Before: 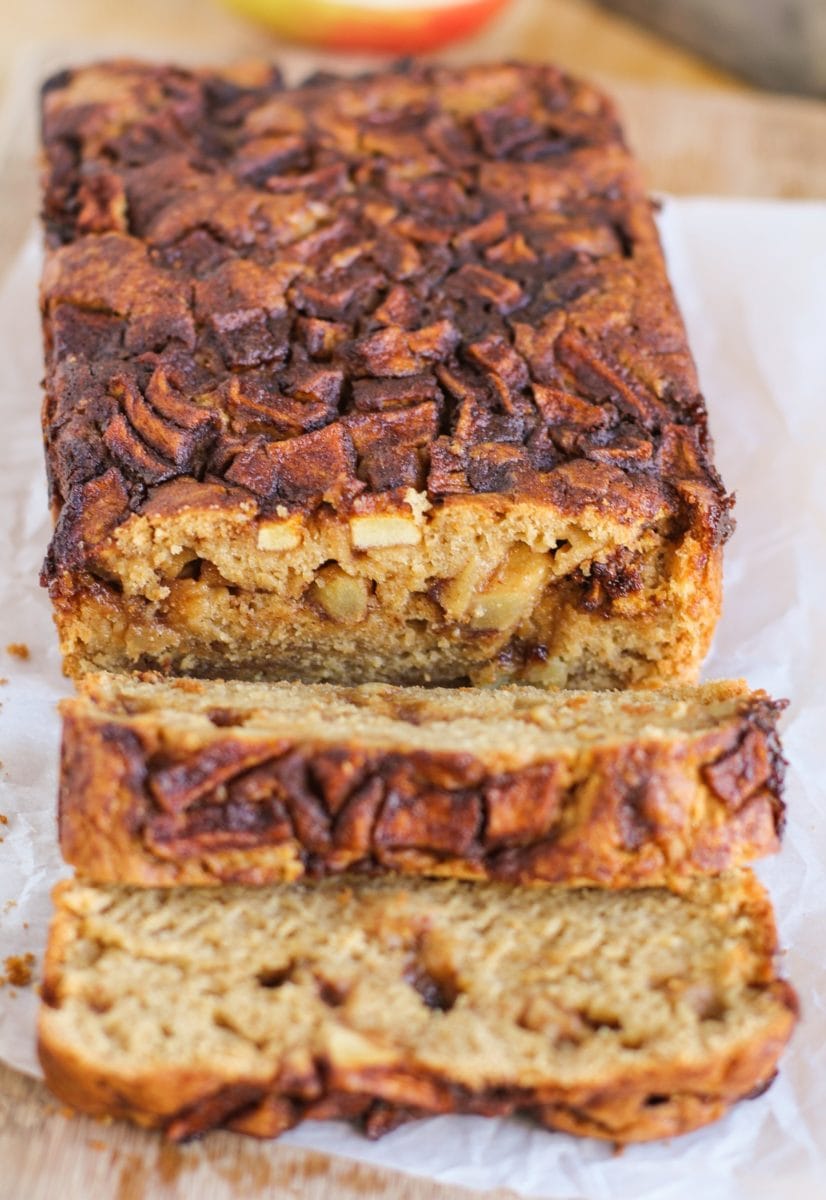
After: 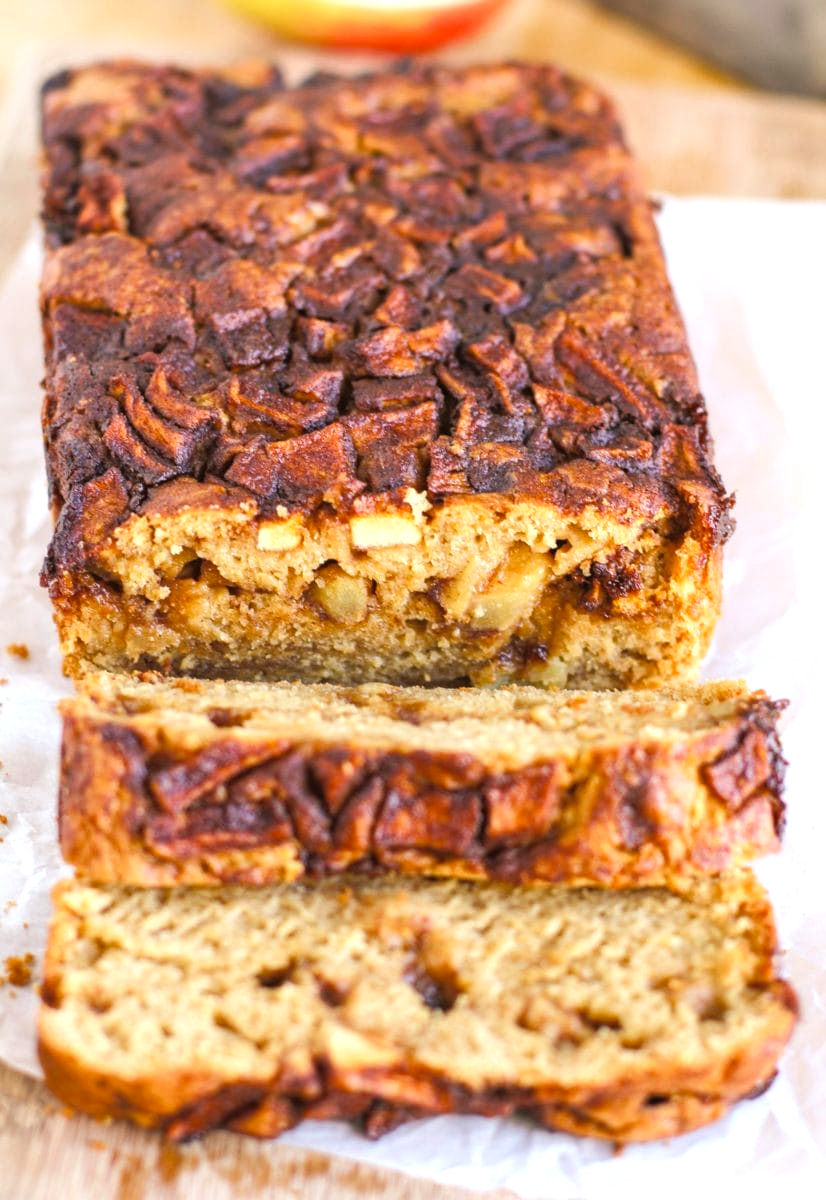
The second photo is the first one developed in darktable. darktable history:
color balance rgb: shadows fall-off 101%, linear chroma grading › mid-tones 7.63%, perceptual saturation grading › mid-tones 11.68%, mask middle-gray fulcrum 22.45%, global vibrance 10.11%, saturation formula JzAzBz (2021)
exposure: black level correction 0, exposure 0.5 EV, compensate exposure bias true, compensate highlight preservation false
